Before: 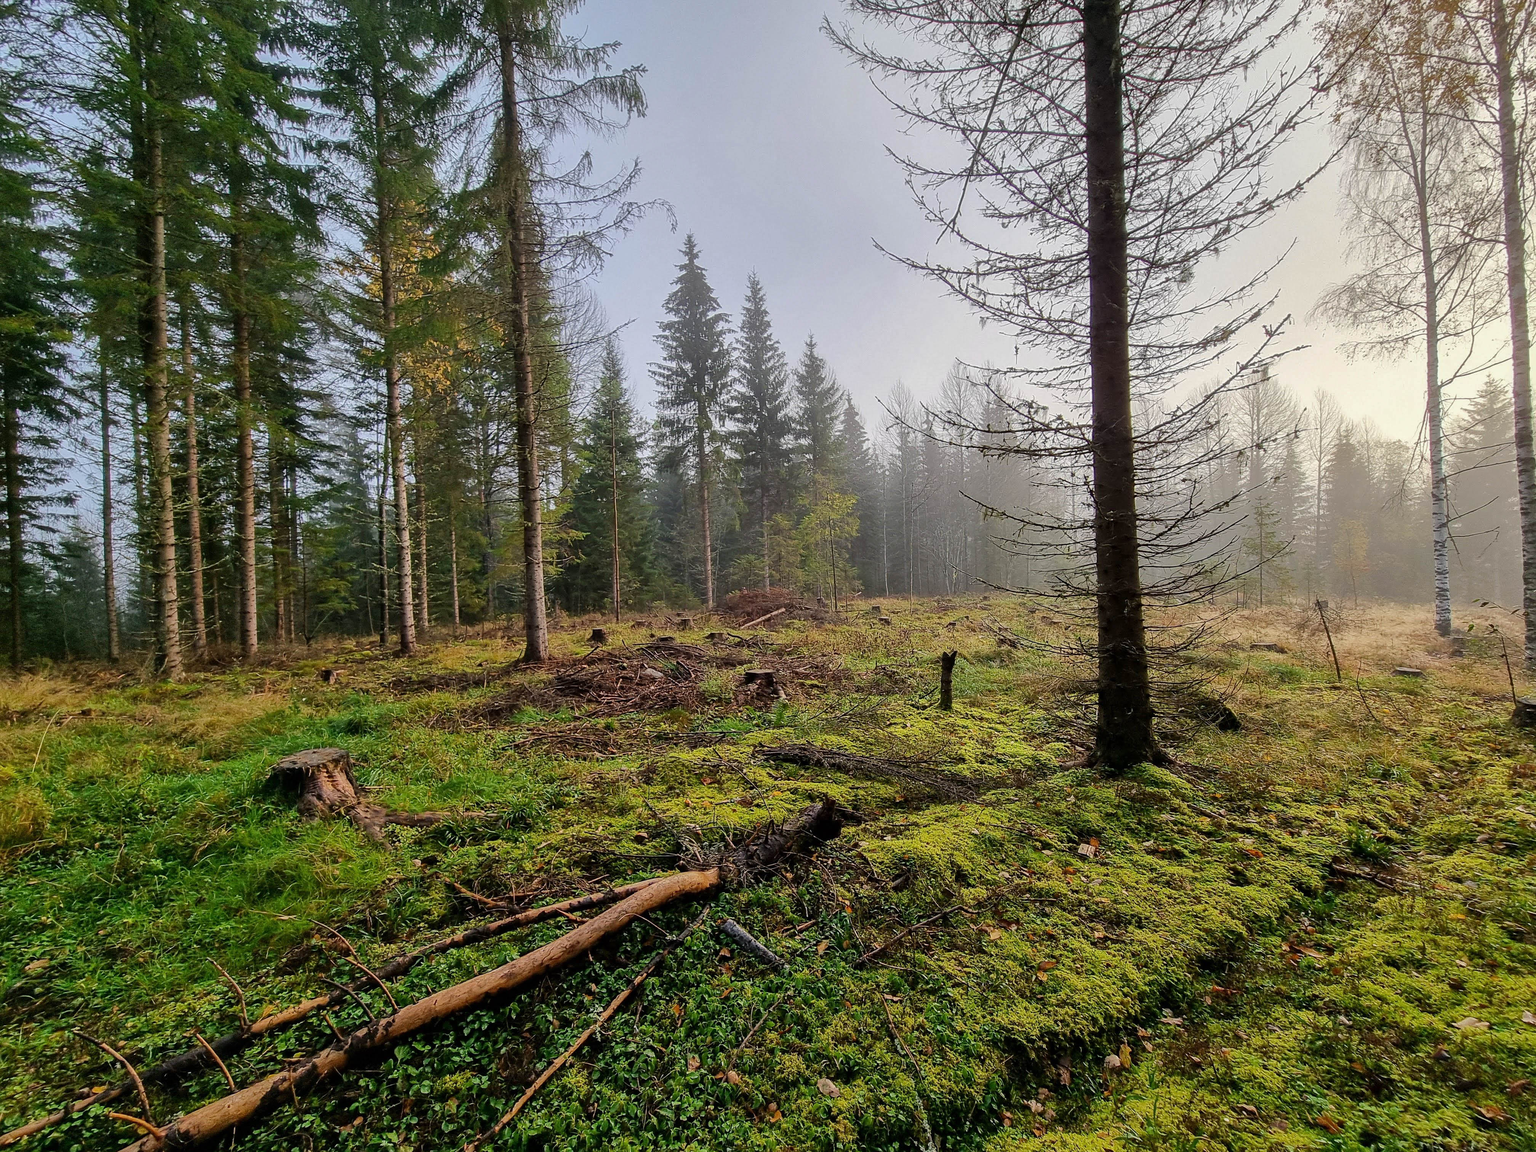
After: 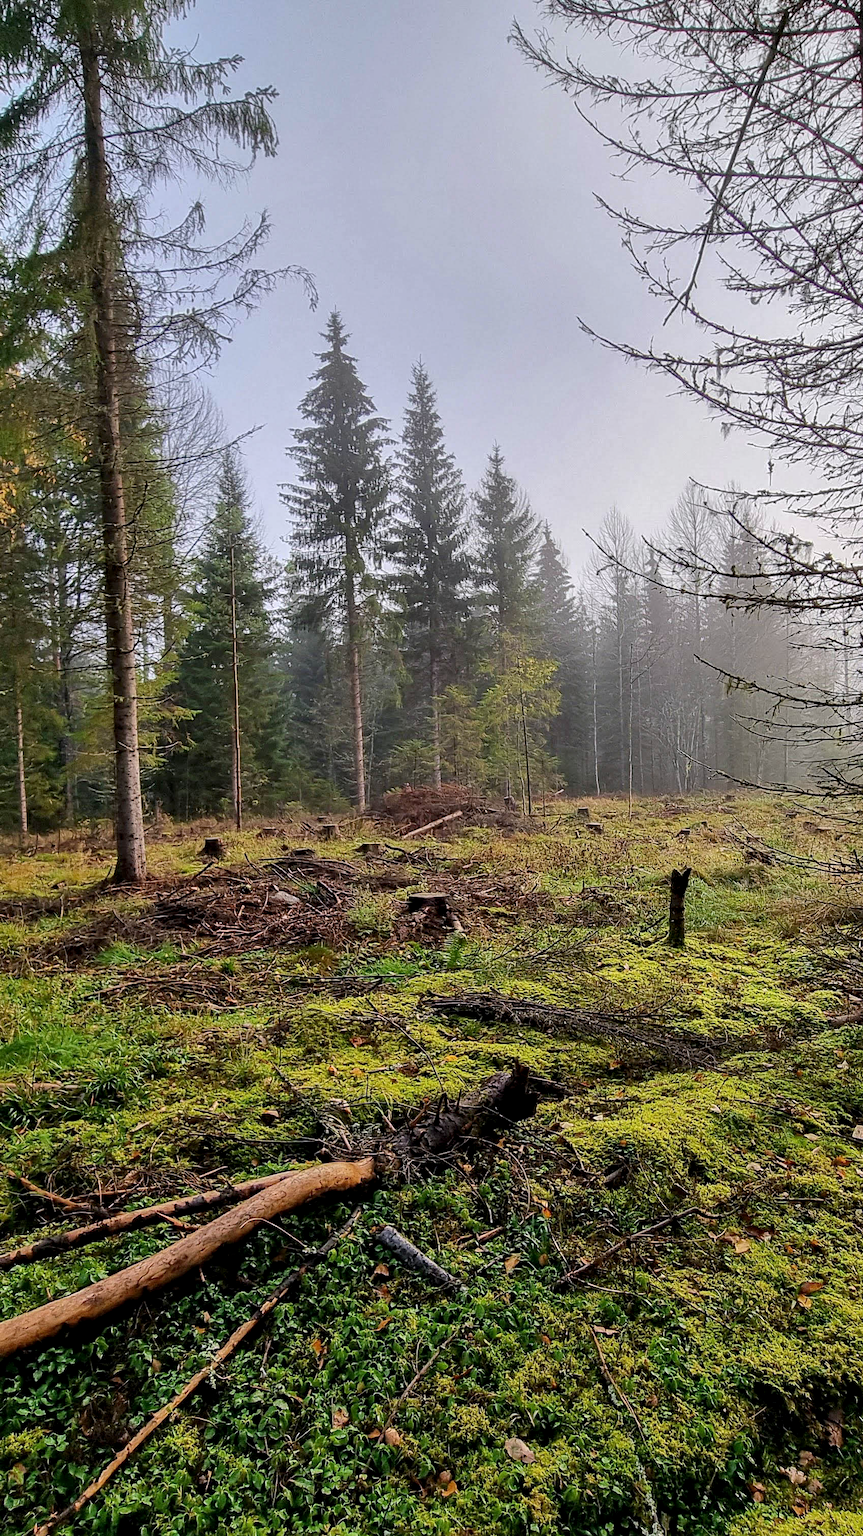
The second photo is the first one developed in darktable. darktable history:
white balance: red 1.004, blue 1.024
crop: left 28.583%, right 29.231%
contrast equalizer: octaves 7, y [[0.6 ×6], [0.55 ×6], [0 ×6], [0 ×6], [0 ×6]], mix 0.29
